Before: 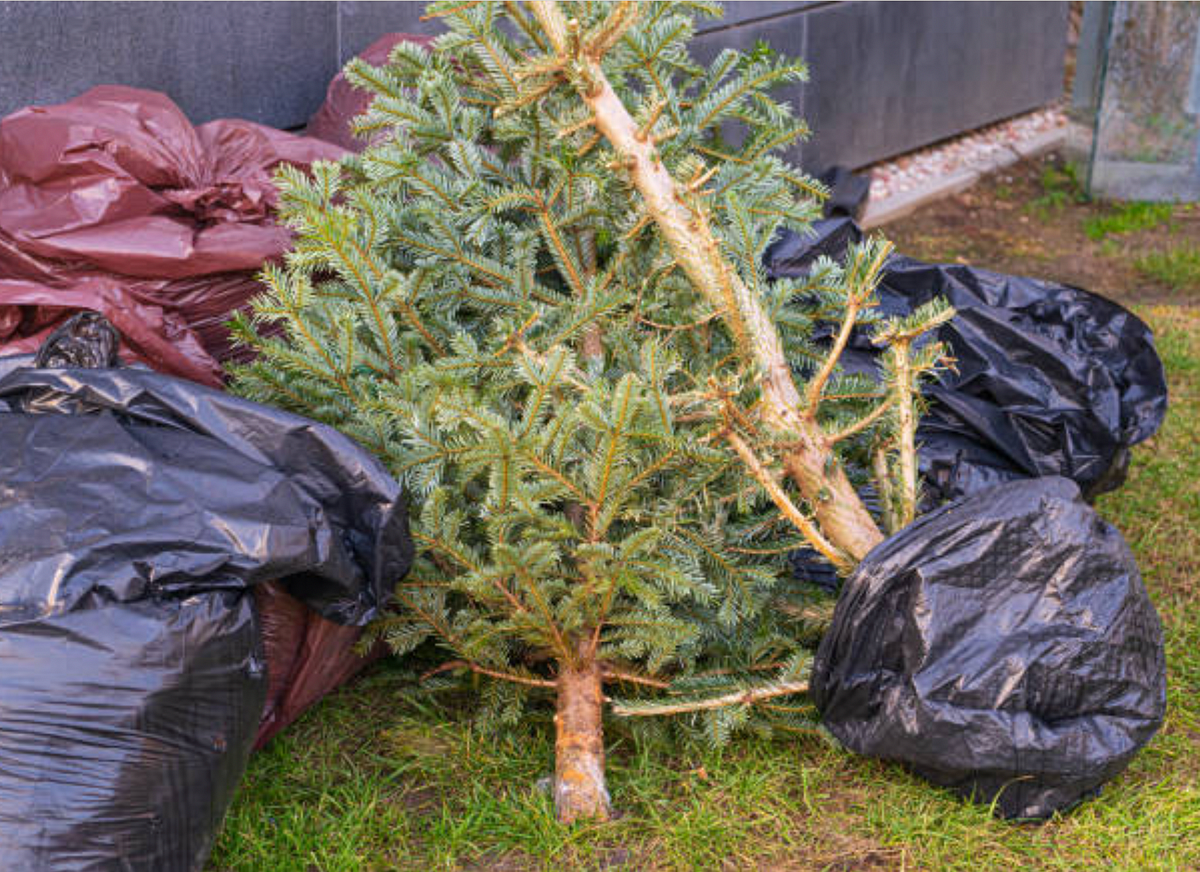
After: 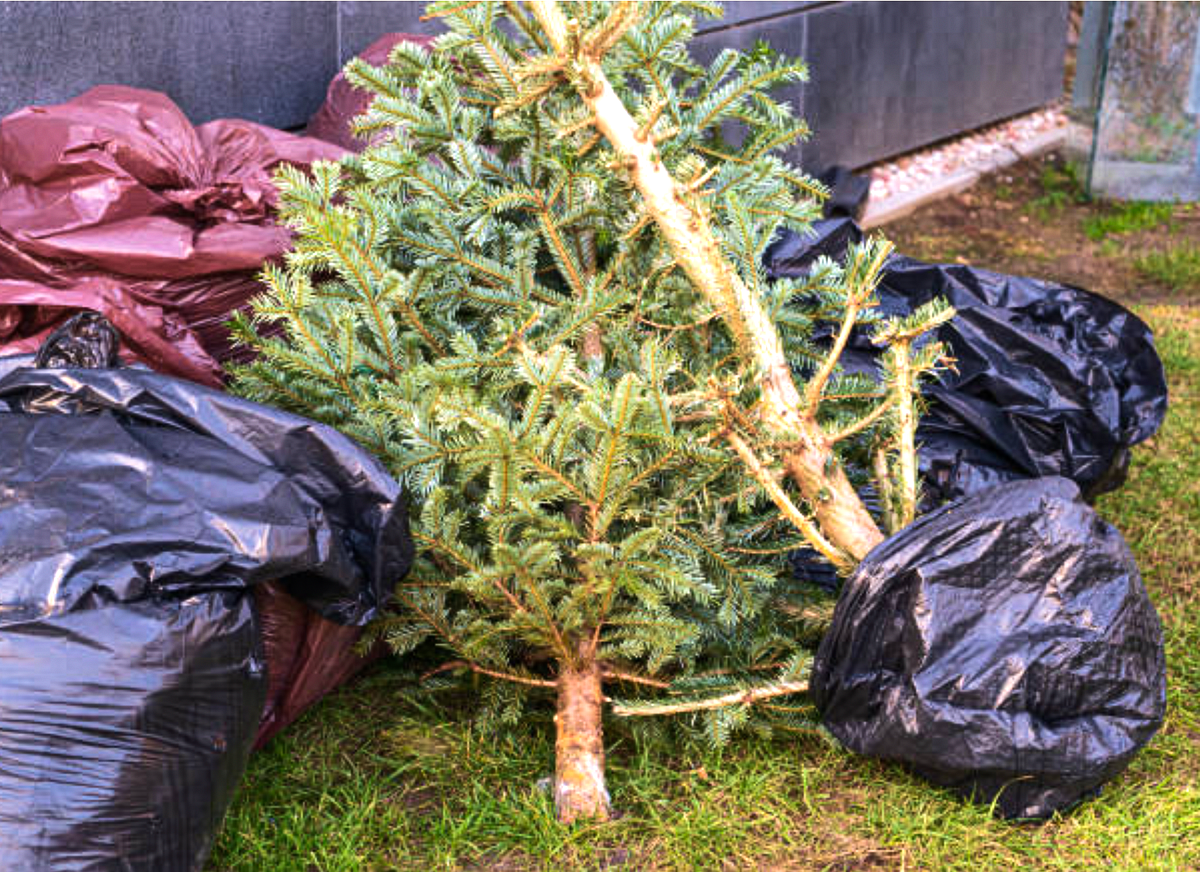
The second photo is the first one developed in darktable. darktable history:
velvia: on, module defaults
tone equalizer: -8 EV -0.75 EV, -7 EV -0.7 EV, -6 EV -0.6 EV, -5 EV -0.4 EV, -3 EV 0.4 EV, -2 EV 0.6 EV, -1 EV 0.7 EV, +0 EV 0.75 EV, edges refinement/feathering 500, mask exposure compensation -1.57 EV, preserve details no
